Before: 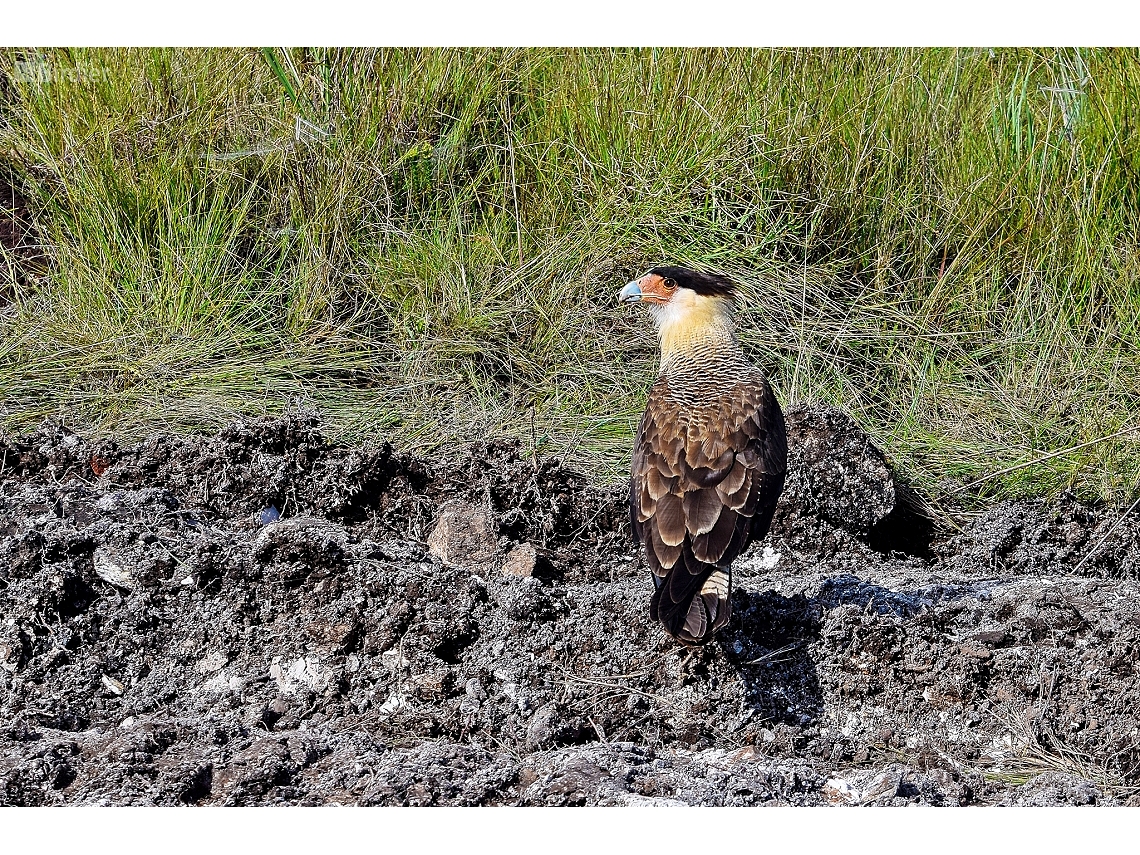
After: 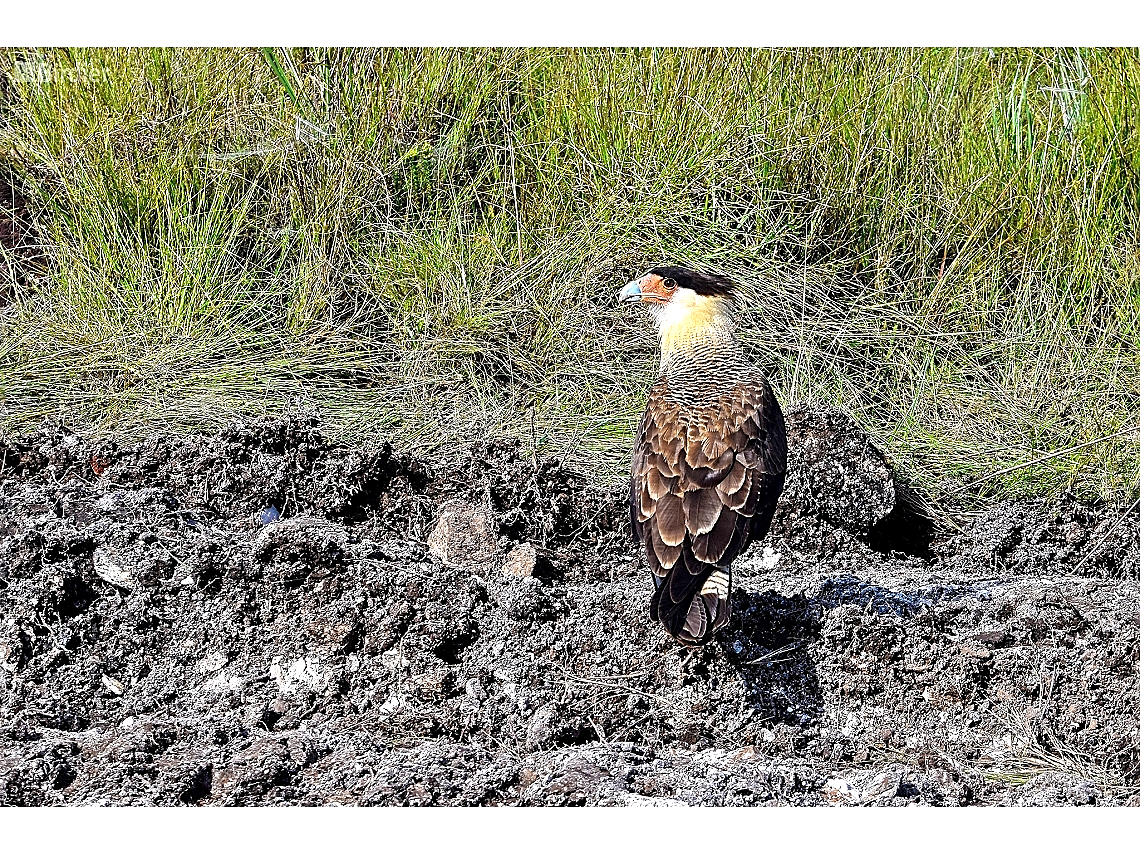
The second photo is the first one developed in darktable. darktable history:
exposure: black level correction 0, exposure 0.5 EV, compensate highlight preservation false
color balance: on, module defaults
sharpen: amount 0.478
white balance: emerald 1
local contrast: mode bilateral grid, contrast 20, coarseness 50, detail 130%, midtone range 0.2
